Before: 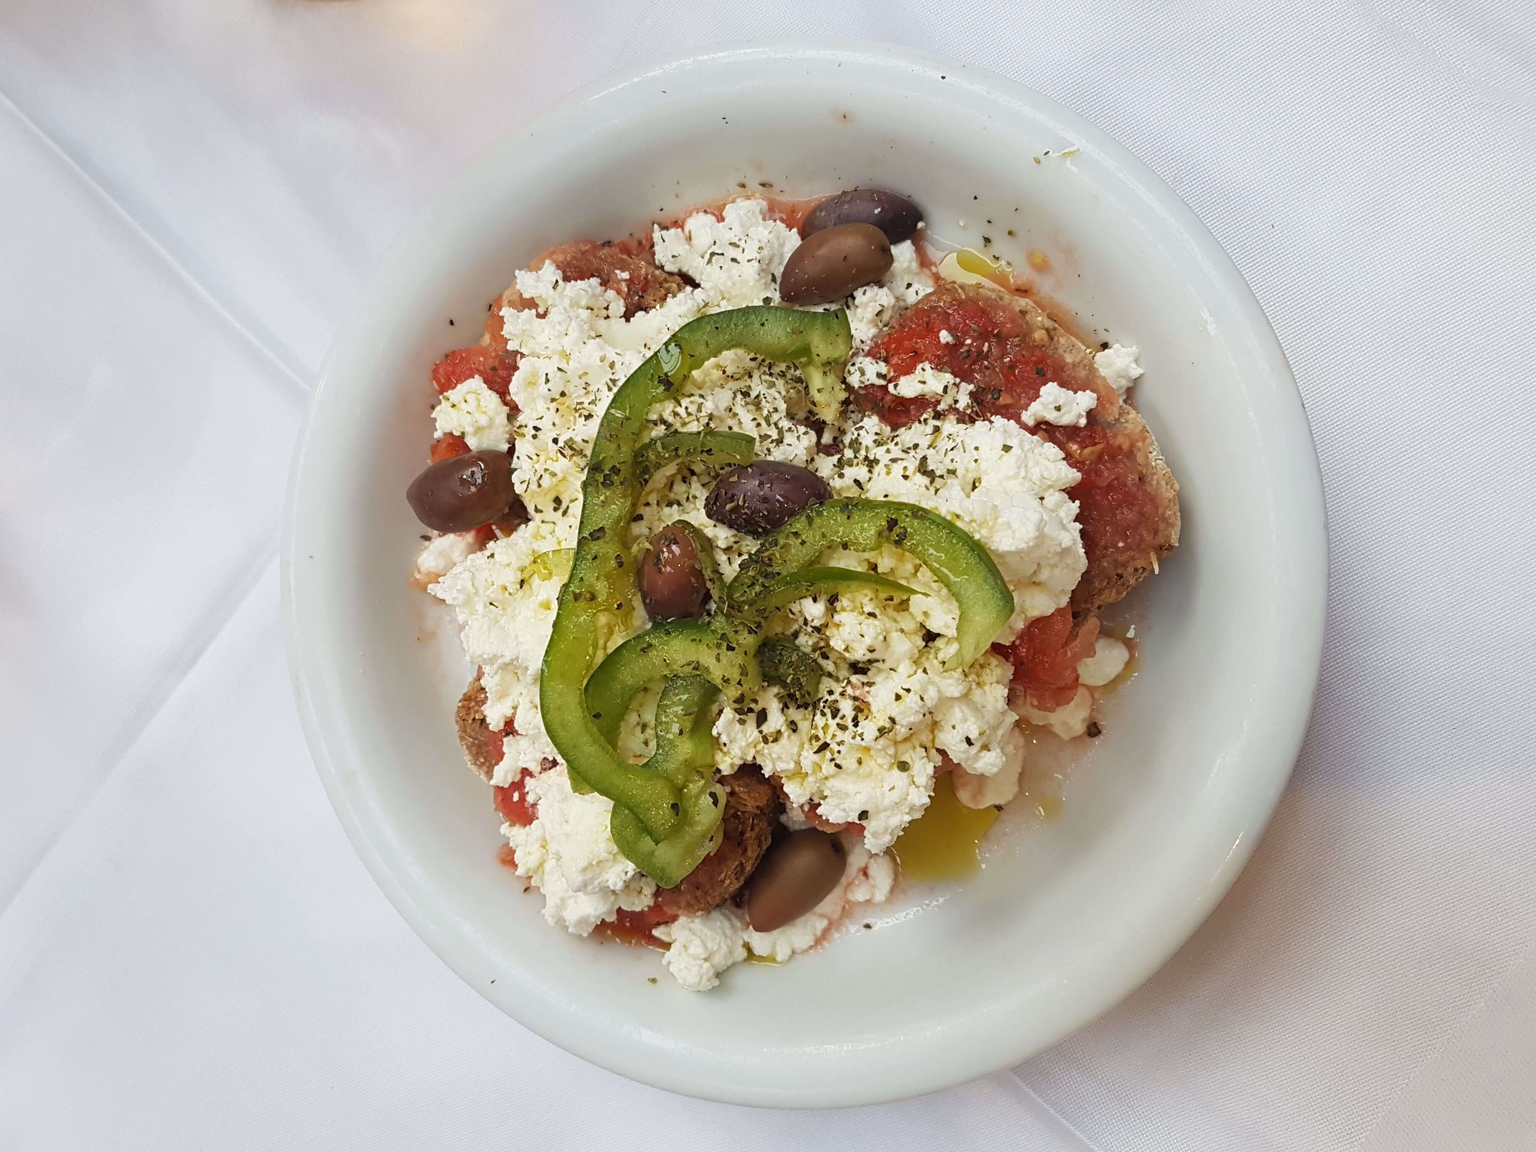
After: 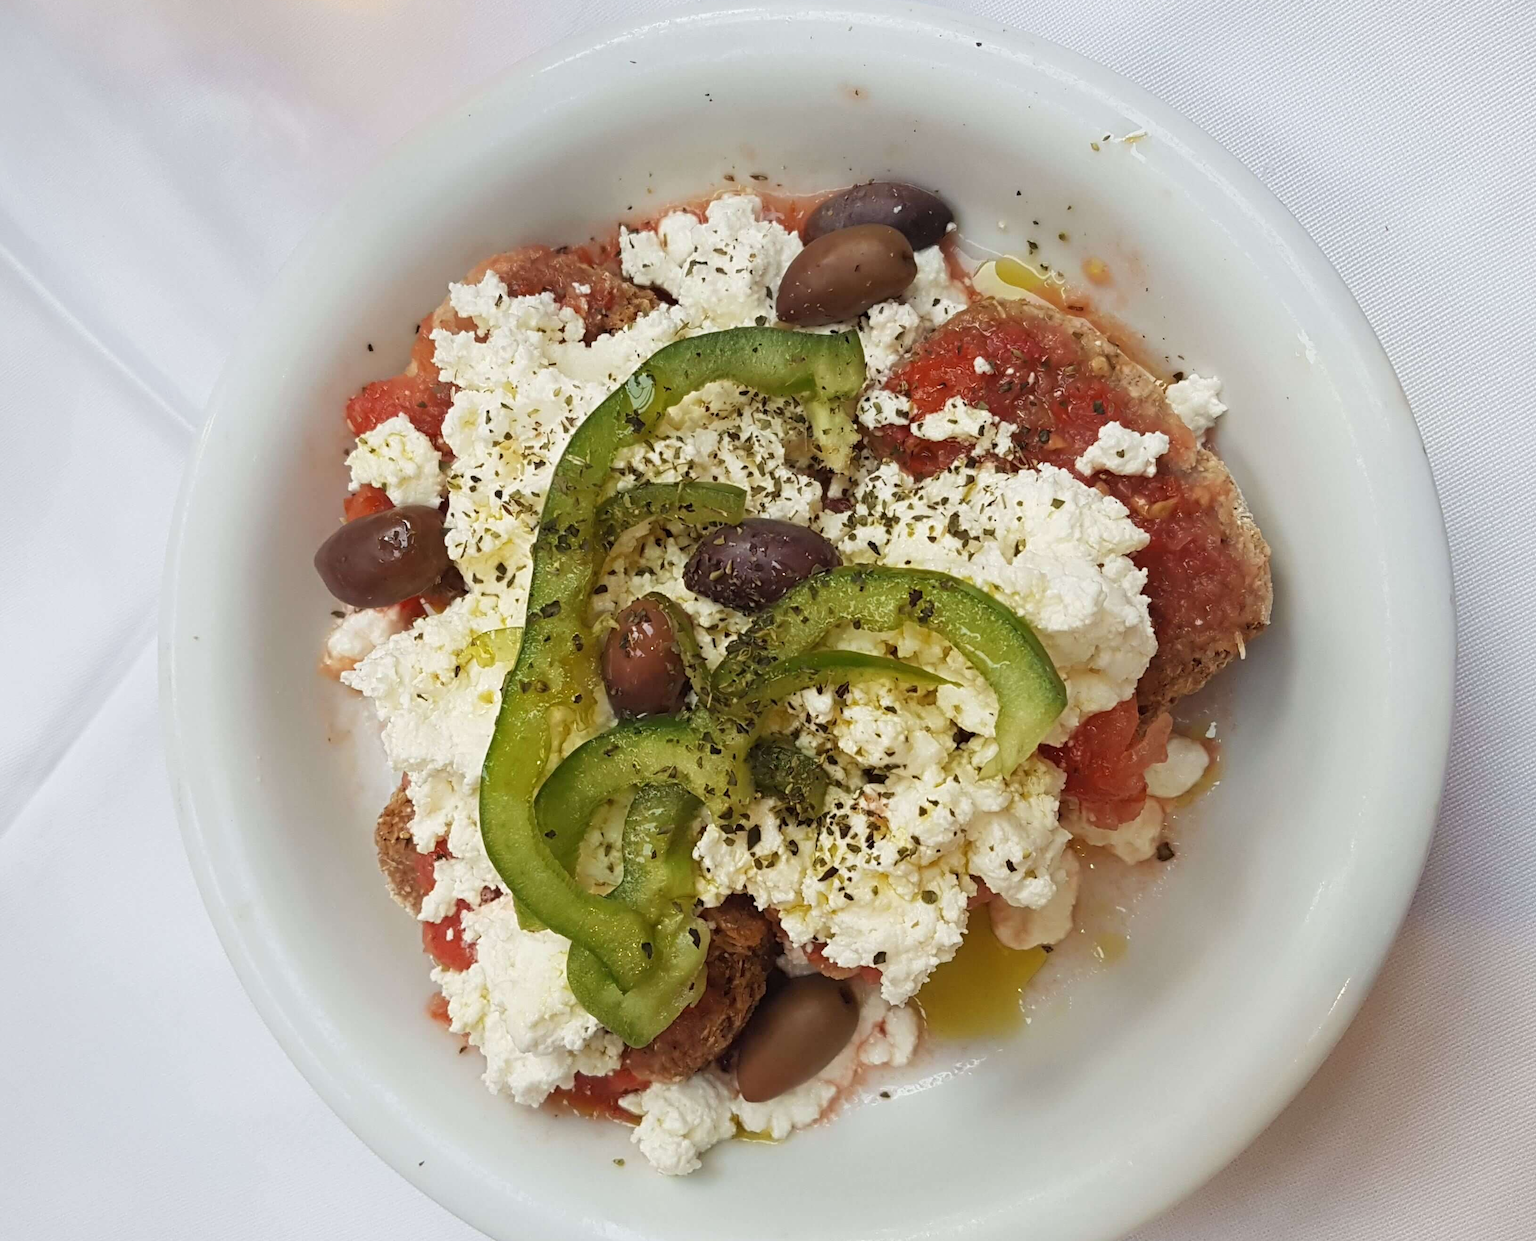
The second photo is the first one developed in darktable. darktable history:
crop: left 9.969%, top 3.647%, right 9.228%, bottom 9.295%
